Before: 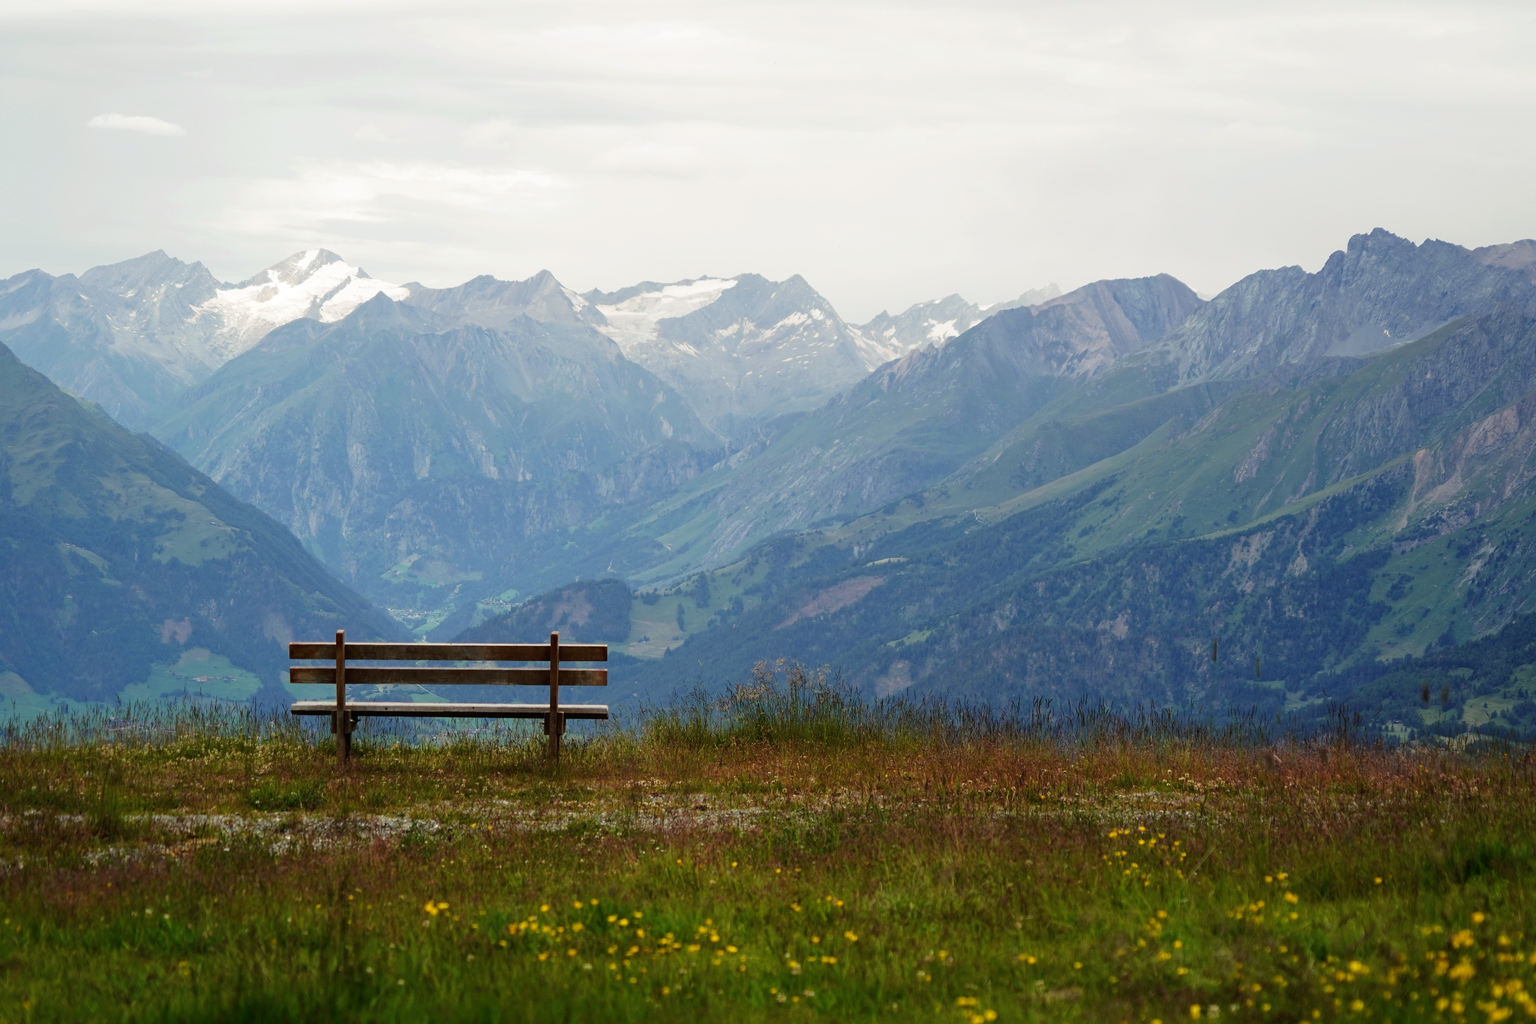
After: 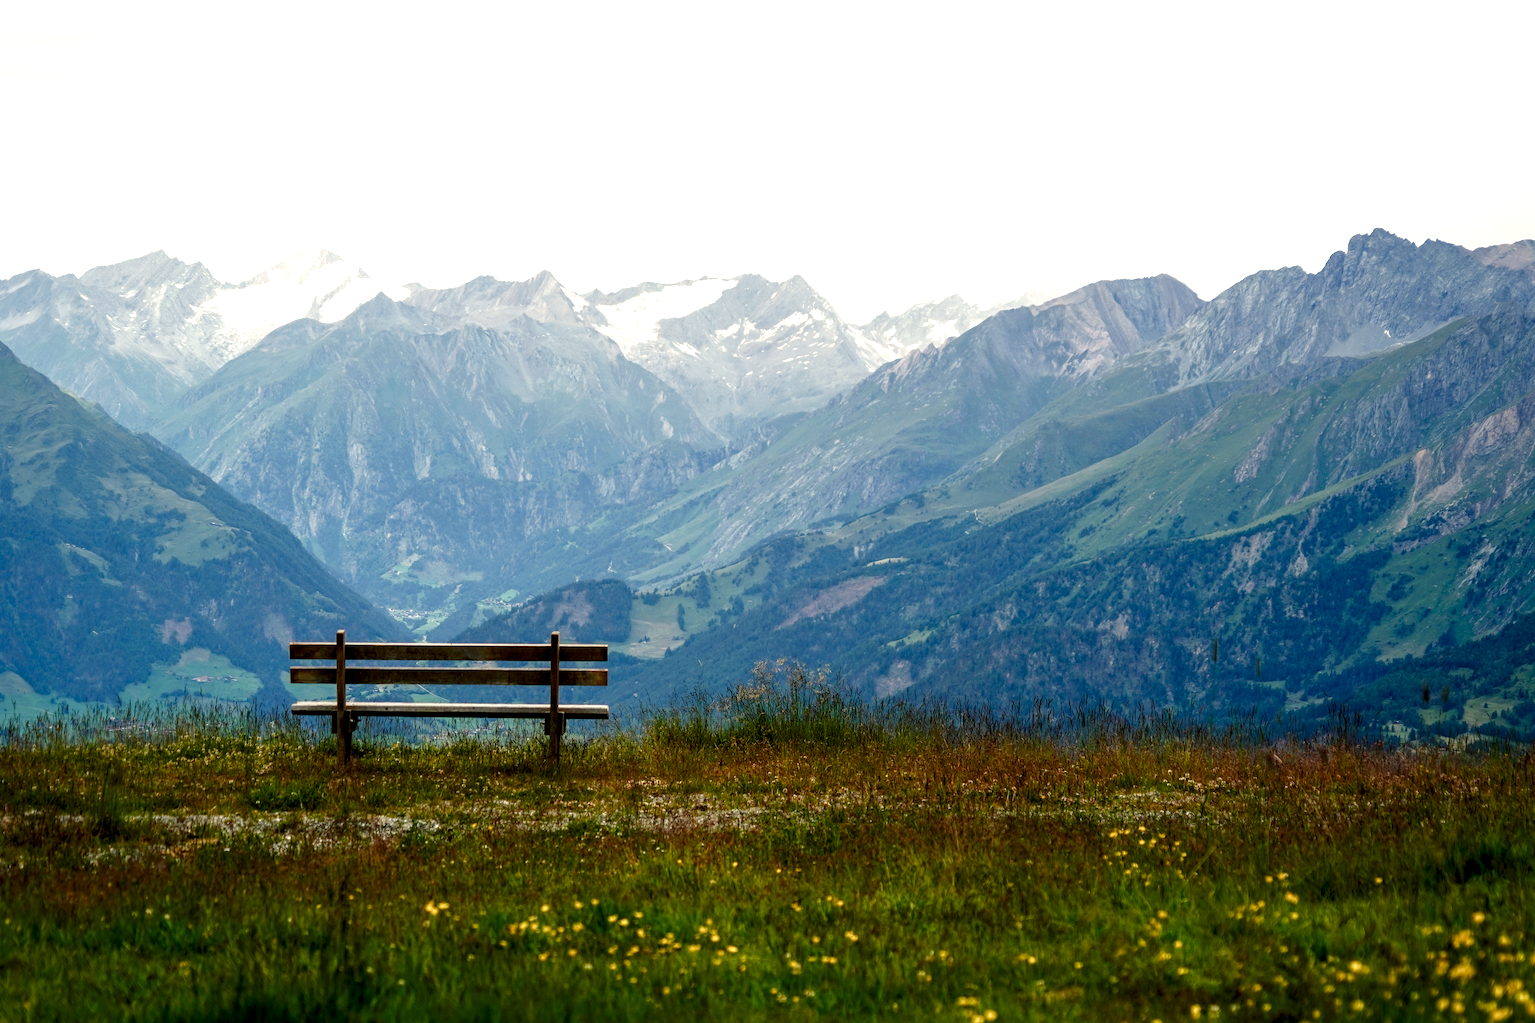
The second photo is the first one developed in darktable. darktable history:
color balance rgb: shadows lift › chroma 2.79%, shadows lift › hue 190.66°, power › hue 171.85°, highlights gain › chroma 2.16%, highlights gain › hue 75.26°, global offset › luminance -0.51%, perceptual saturation grading › highlights -33.8%, perceptual saturation grading › mid-tones 14.98%, perceptual saturation grading › shadows 48.43%, perceptual brilliance grading › highlights 15.68%, perceptual brilliance grading › mid-tones 6.62%, perceptual brilliance grading › shadows -14.98%, global vibrance 11.32%, contrast 5.05%
local contrast: on, module defaults
